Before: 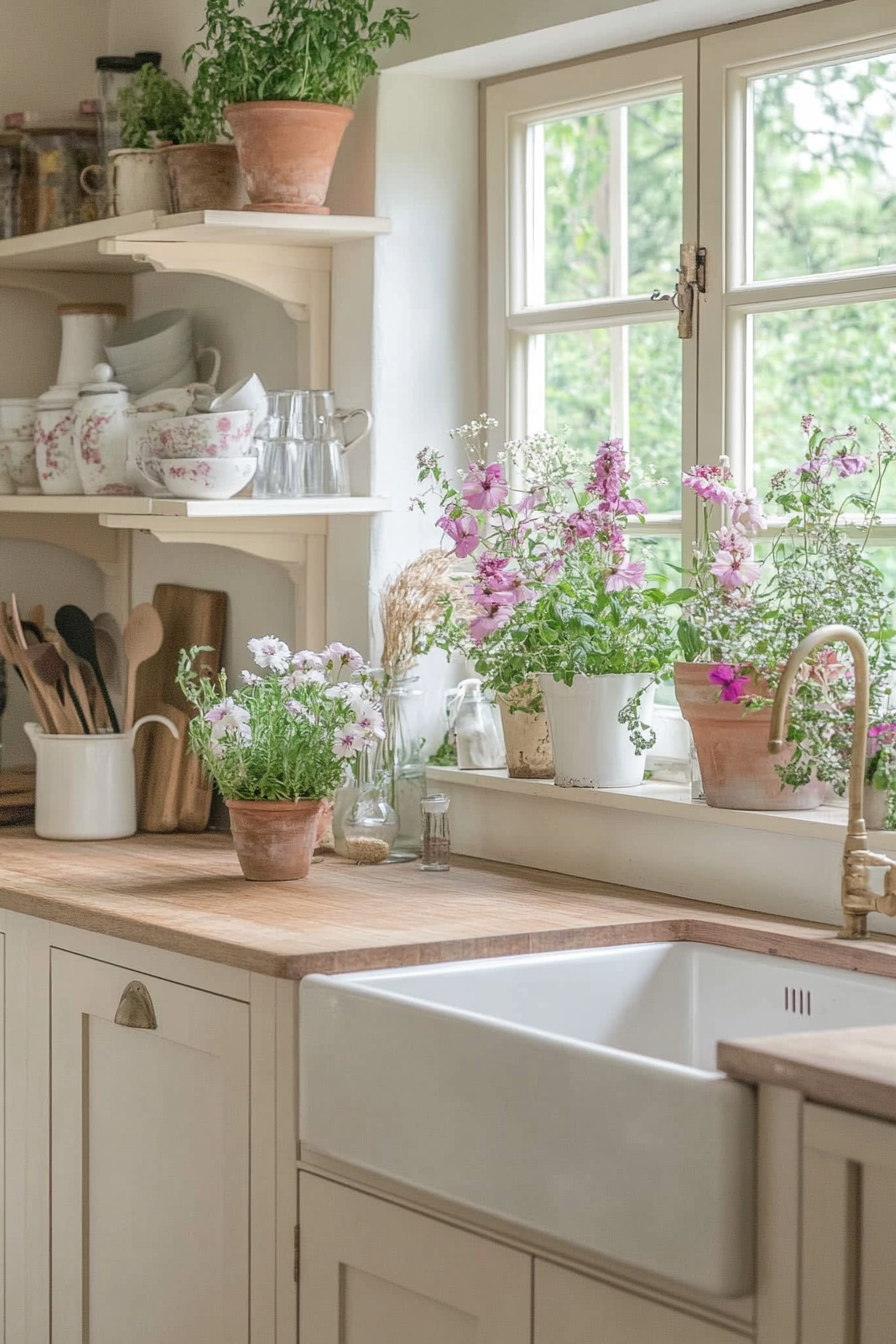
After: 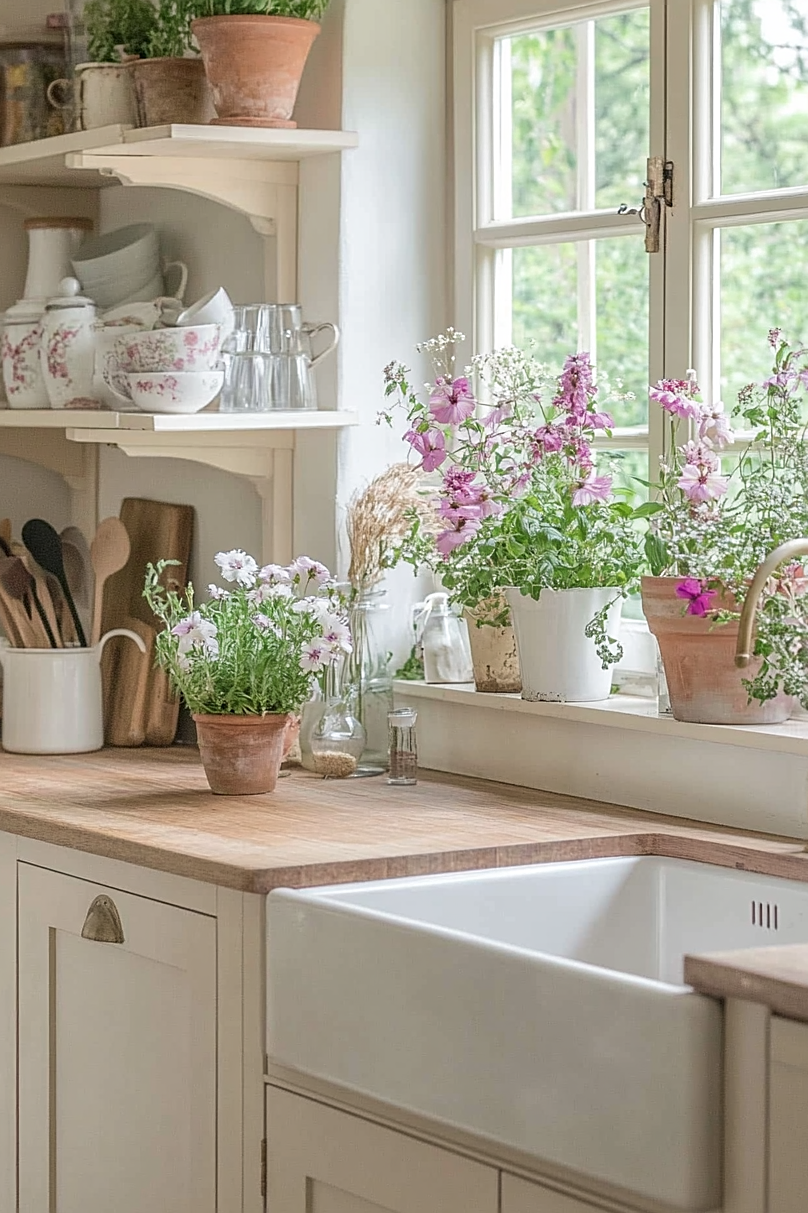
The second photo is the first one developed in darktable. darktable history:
sharpen: on, module defaults
crop: left 3.778%, top 6.45%, right 5.946%, bottom 3.297%
